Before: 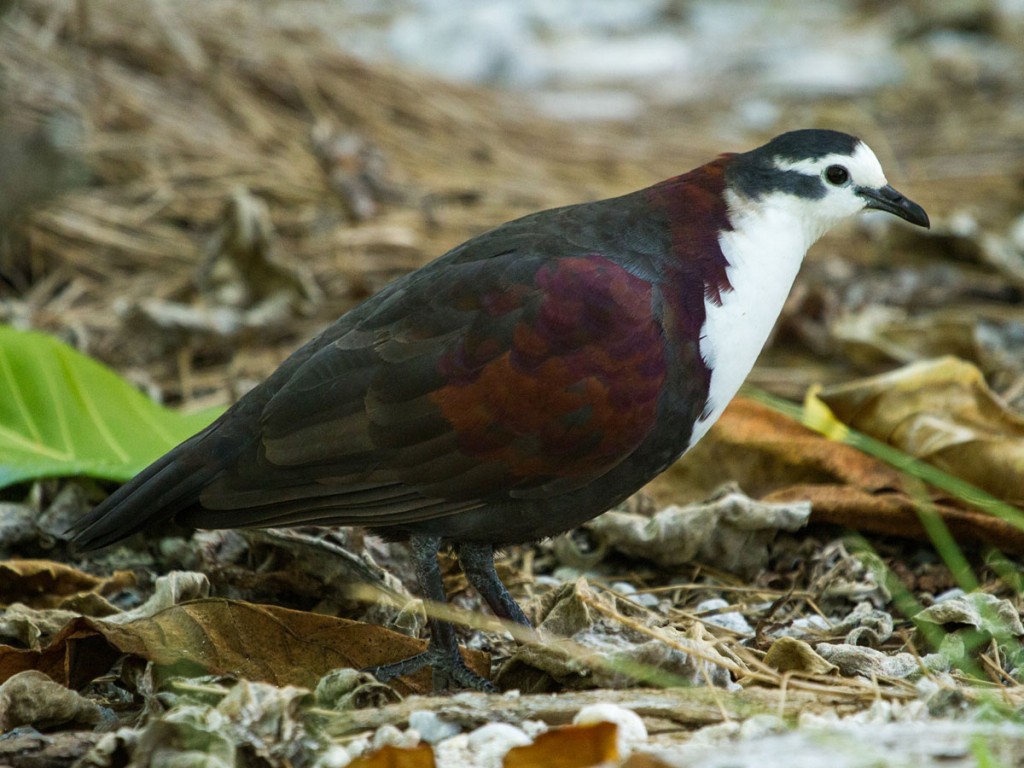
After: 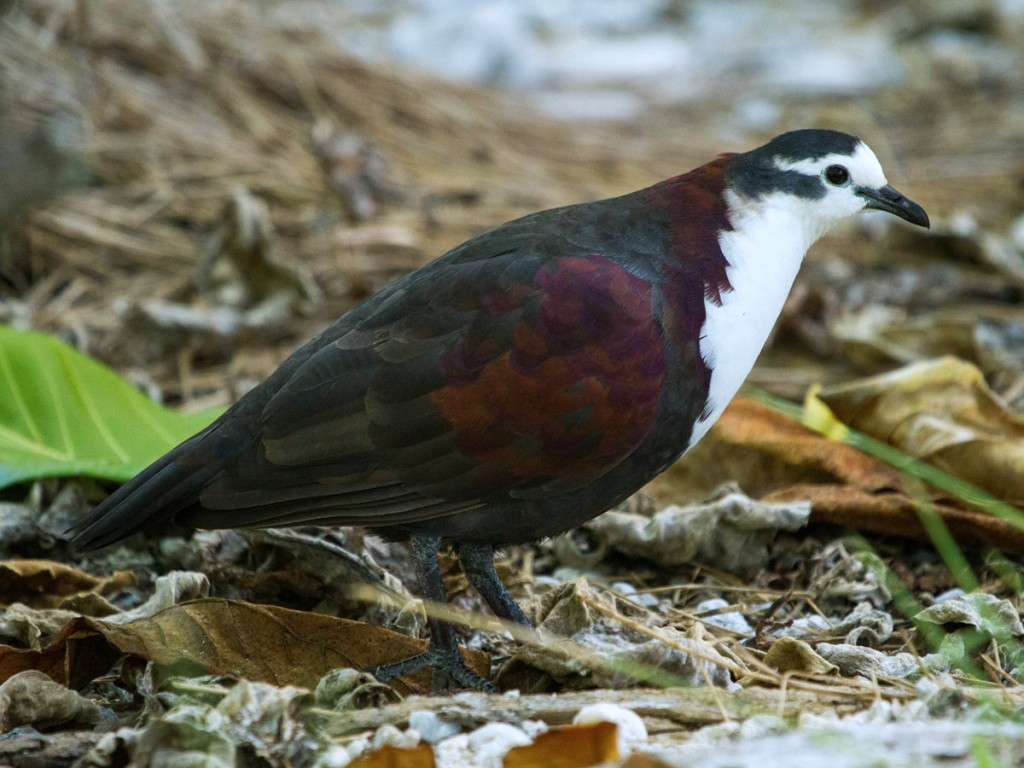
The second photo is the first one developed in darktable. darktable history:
color calibration: gray › normalize channels true, illuminant as shot in camera, x 0.358, y 0.373, temperature 4628.91 K, gamut compression 0.008
